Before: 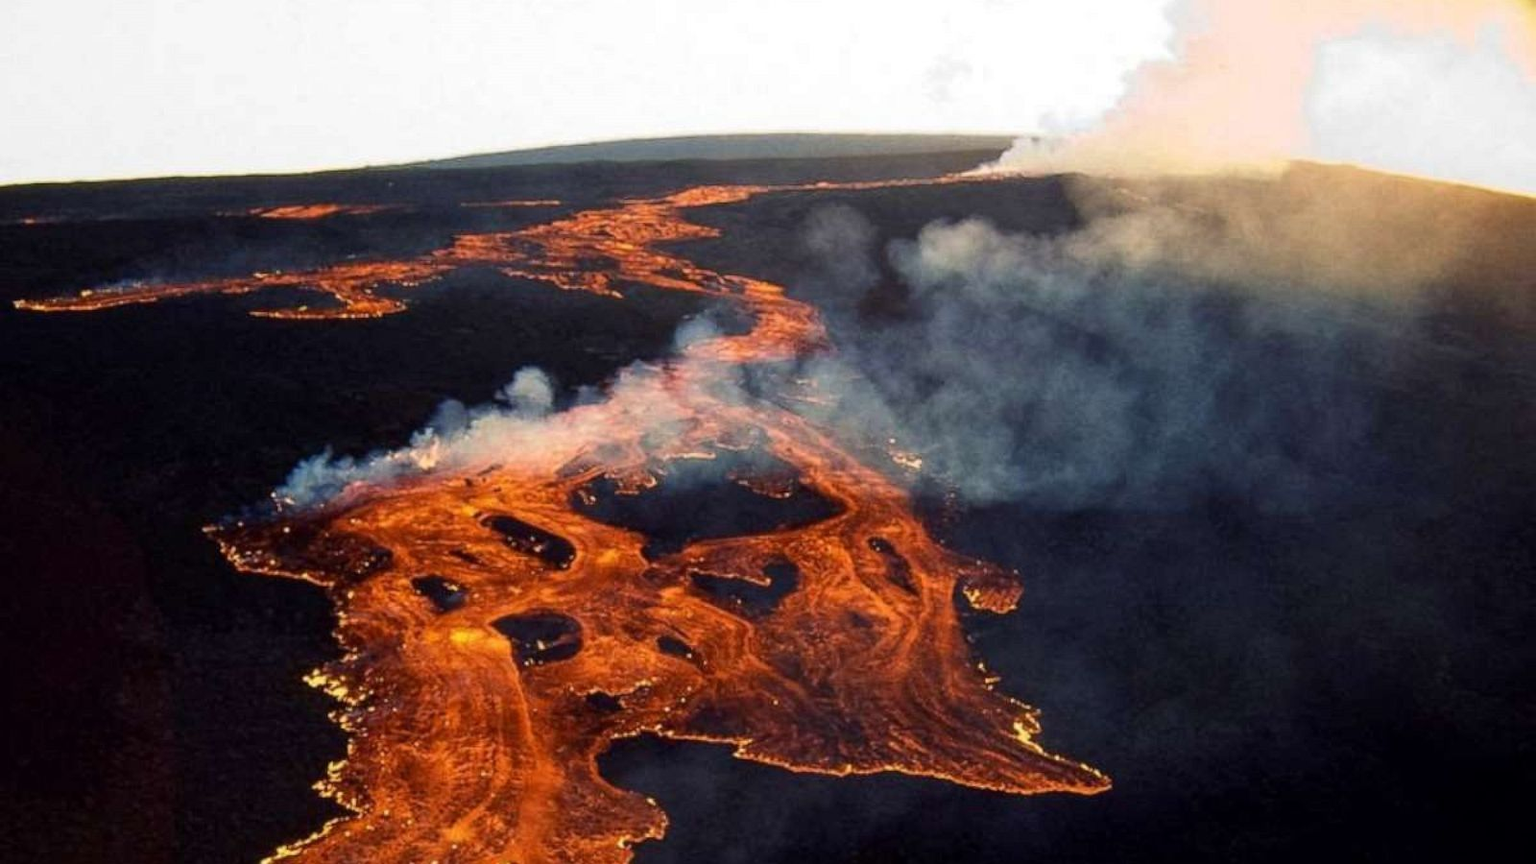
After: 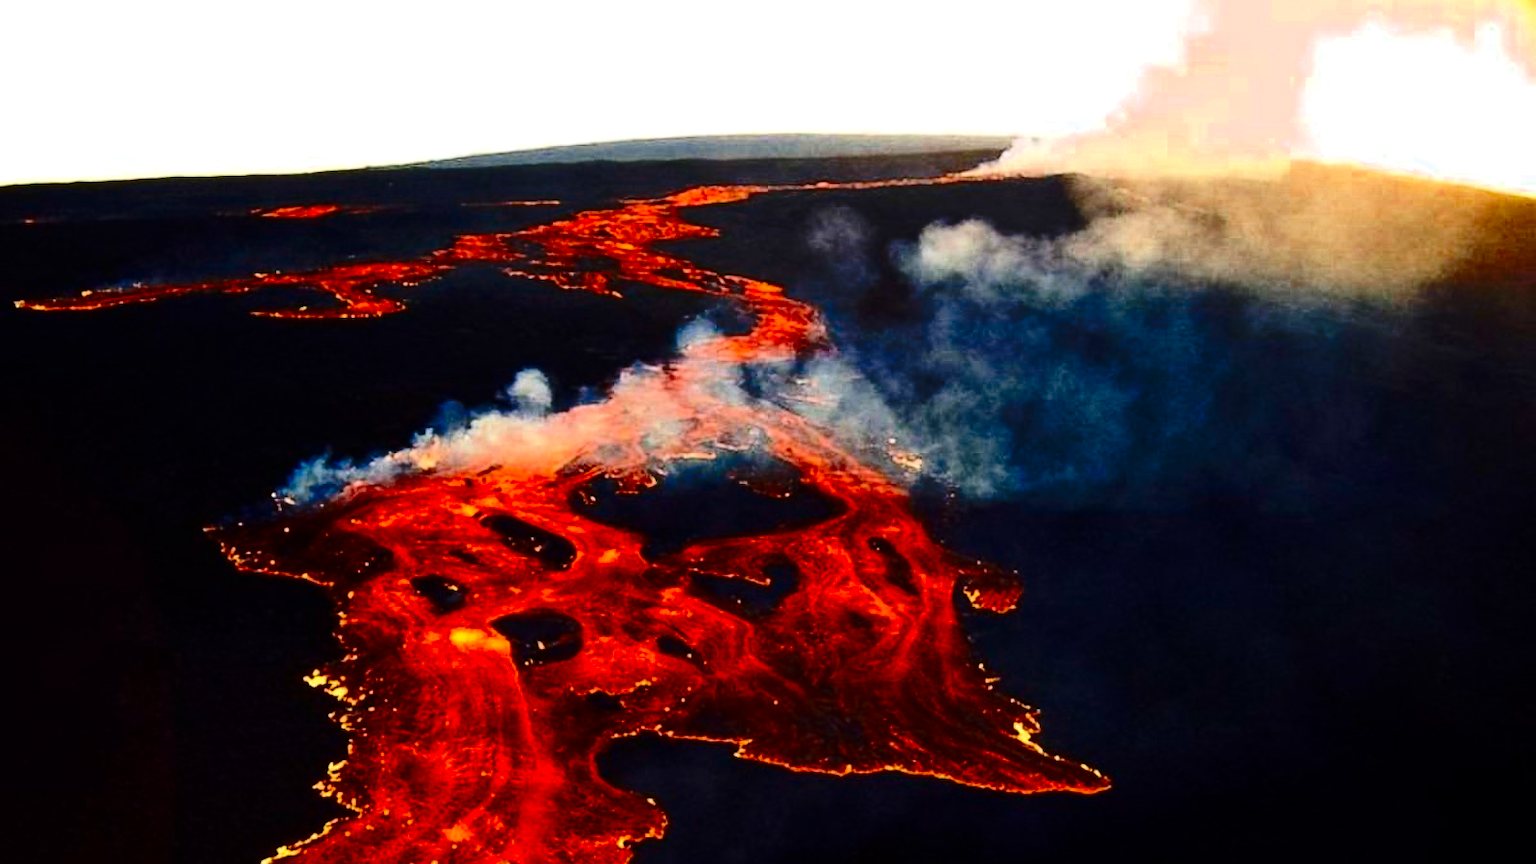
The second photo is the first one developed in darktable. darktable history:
tone equalizer: -8 EV -0.417 EV, -7 EV -0.389 EV, -6 EV -0.333 EV, -5 EV -0.222 EV, -3 EV 0.222 EV, -2 EV 0.333 EV, -1 EV 0.389 EV, +0 EV 0.417 EV, edges refinement/feathering 500, mask exposure compensation -1.57 EV, preserve details no
color zones: curves: ch0 [(0, 0.5) (0.125, 0.4) (0.25, 0.5) (0.375, 0.4) (0.5, 0.4) (0.625, 0.35) (0.75, 0.35) (0.875, 0.5)]; ch1 [(0, 0.35) (0.125, 0.45) (0.25, 0.35) (0.375, 0.35) (0.5, 0.35) (0.625, 0.35) (0.75, 0.45) (0.875, 0.35)]; ch2 [(0, 0.6) (0.125, 0.5) (0.25, 0.5) (0.375, 0.6) (0.5, 0.6) (0.625, 0.5) (0.75, 0.5) (0.875, 0.5)]
base curve: curves: ch0 [(0, 0) (0.073, 0.04) (0.157, 0.139) (0.492, 0.492) (0.758, 0.758) (1, 1)], preserve colors none
contrast brightness saturation: contrast 0.26, brightness 0.02, saturation 0.87
